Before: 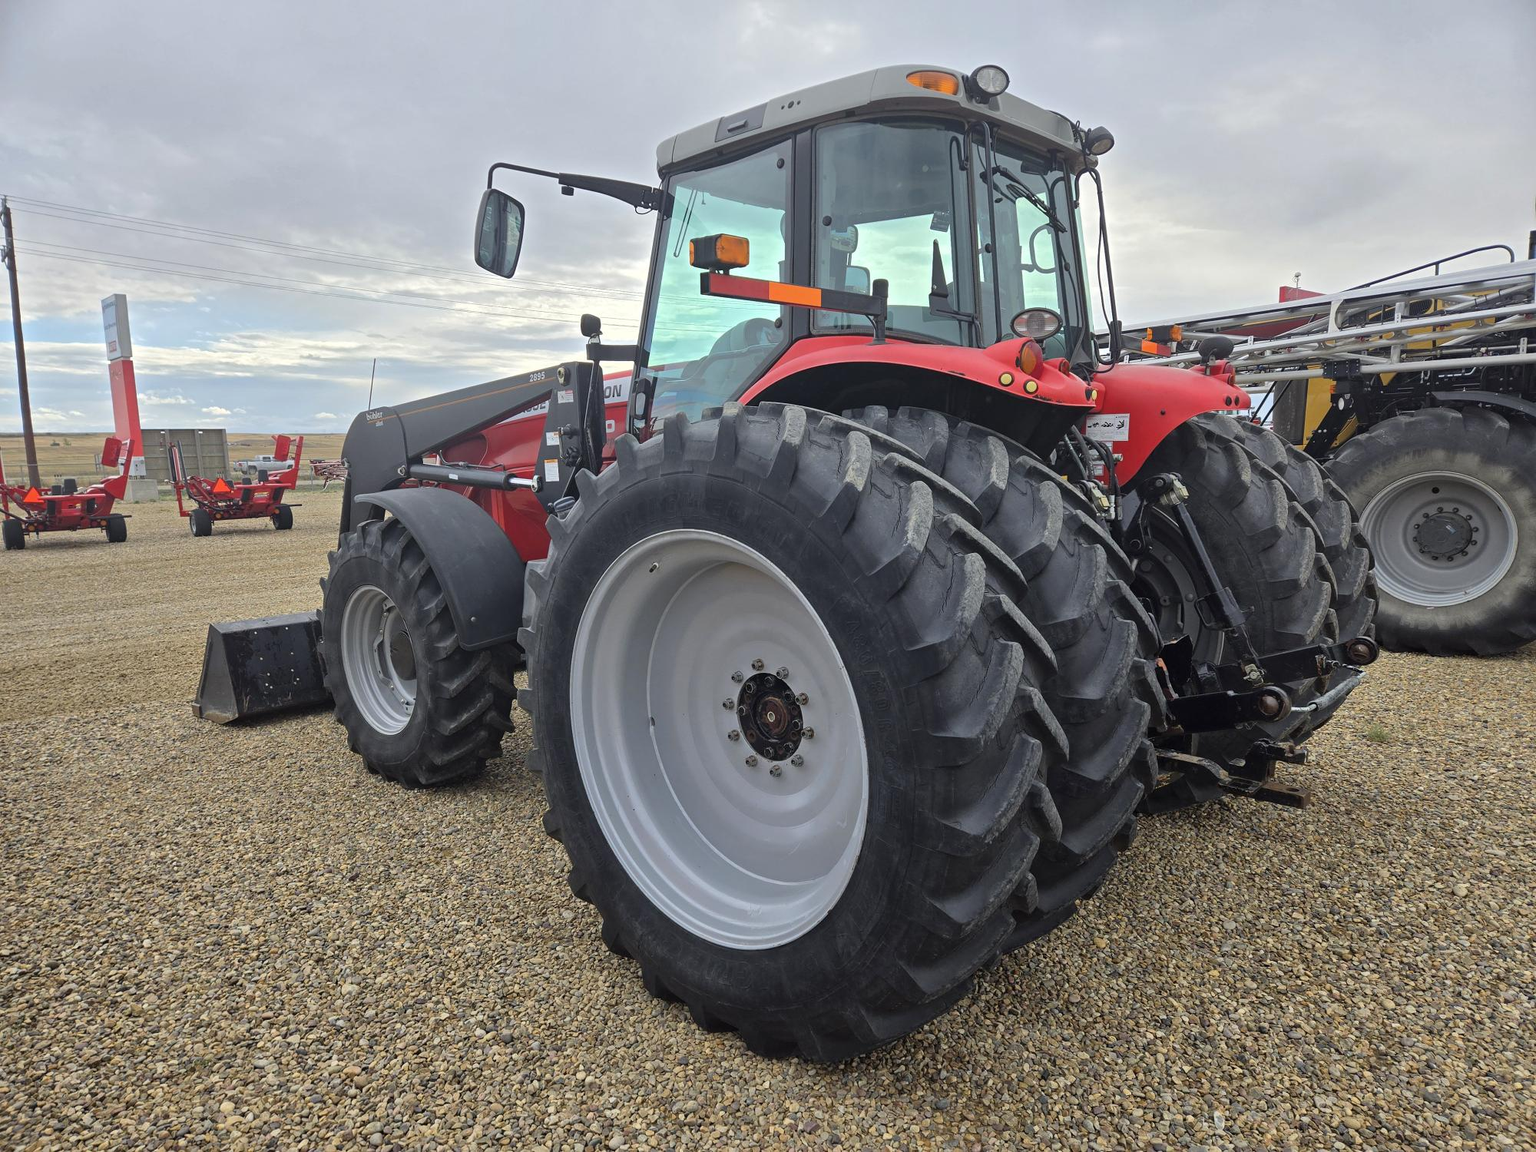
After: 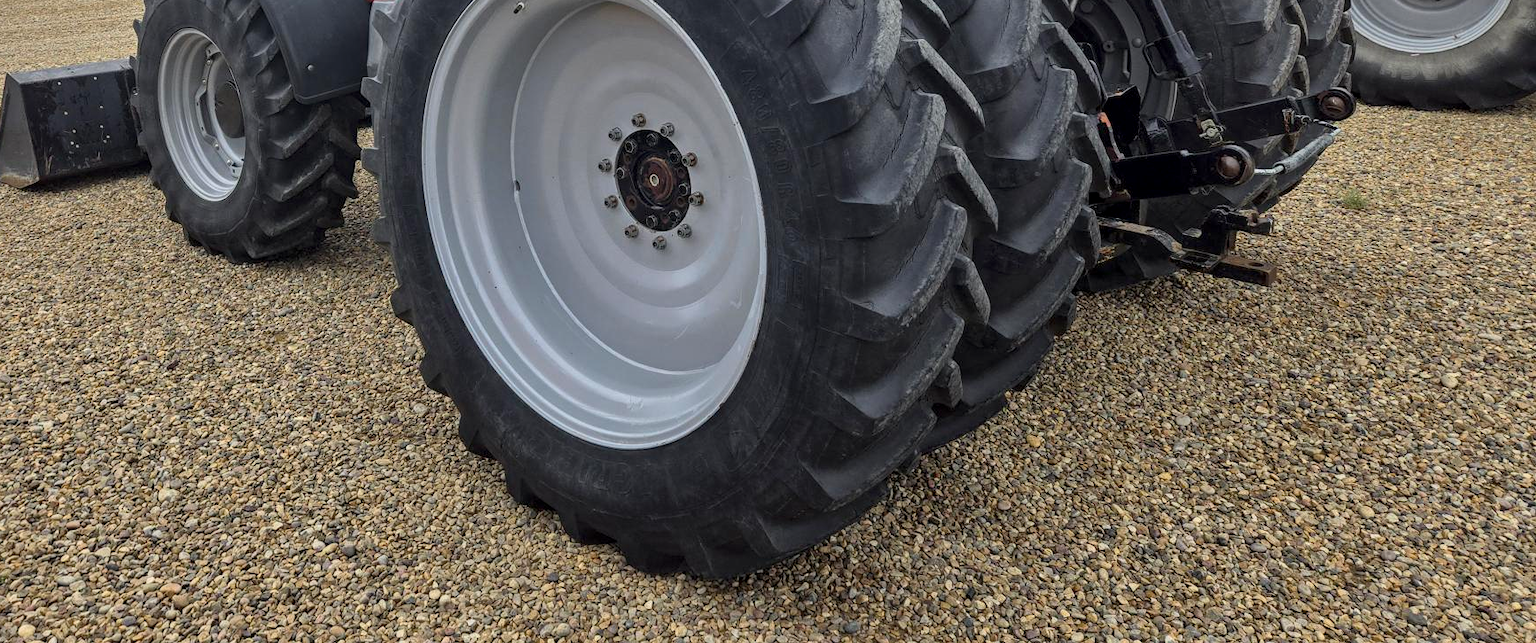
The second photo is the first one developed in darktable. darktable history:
crop and rotate: left 13.313%, top 48.709%, bottom 2.89%
local contrast: detail 130%
